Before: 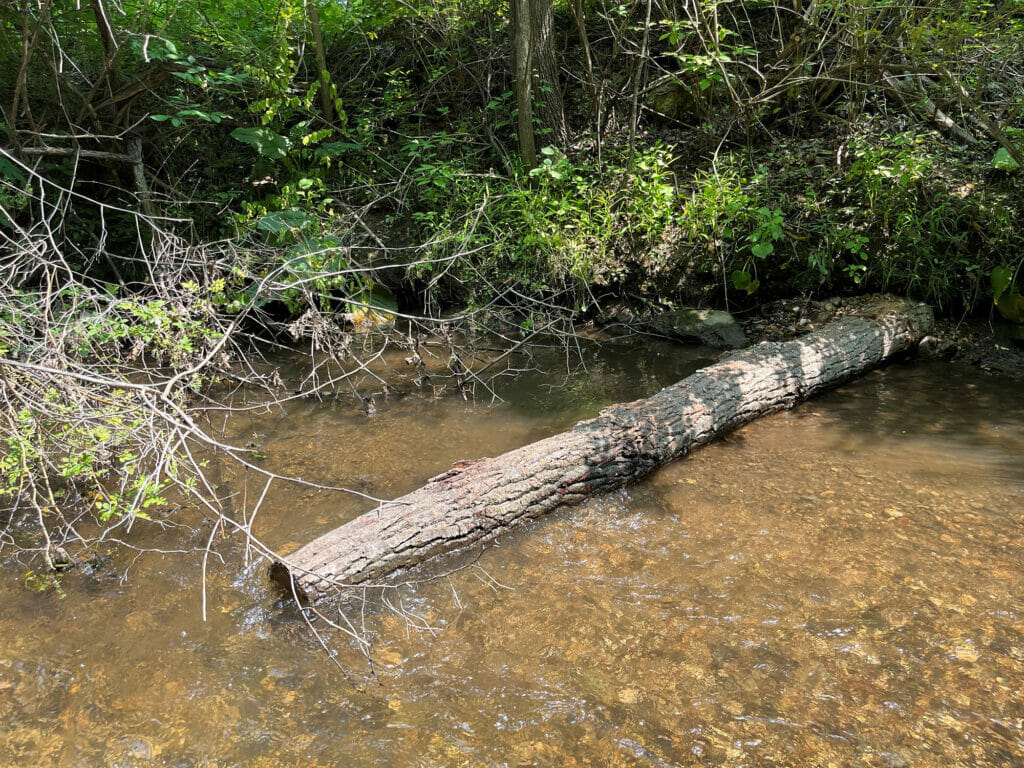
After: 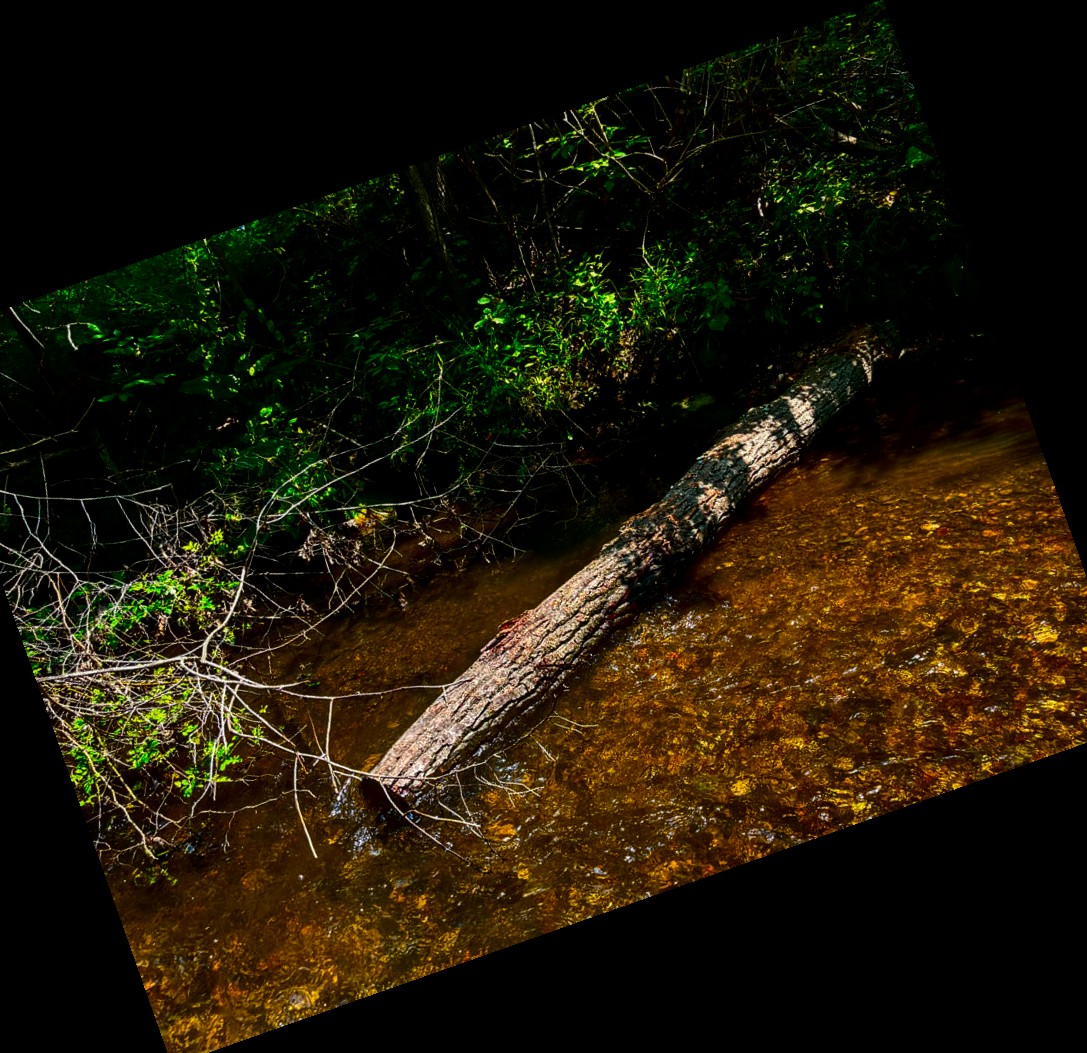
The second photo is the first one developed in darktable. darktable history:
local contrast: detail 130%
contrast brightness saturation: brightness -1, saturation 1
crop and rotate: angle 19.43°, left 6.812%, right 4.125%, bottom 1.087%
tone curve: curves: ch0 [(0, 0) (0.004, 0.001) (0.133, 0.112) (0.325, 0.362) (0.832, 0.893) (1, 1)], color space Lab, linked channels, preserve colors none
